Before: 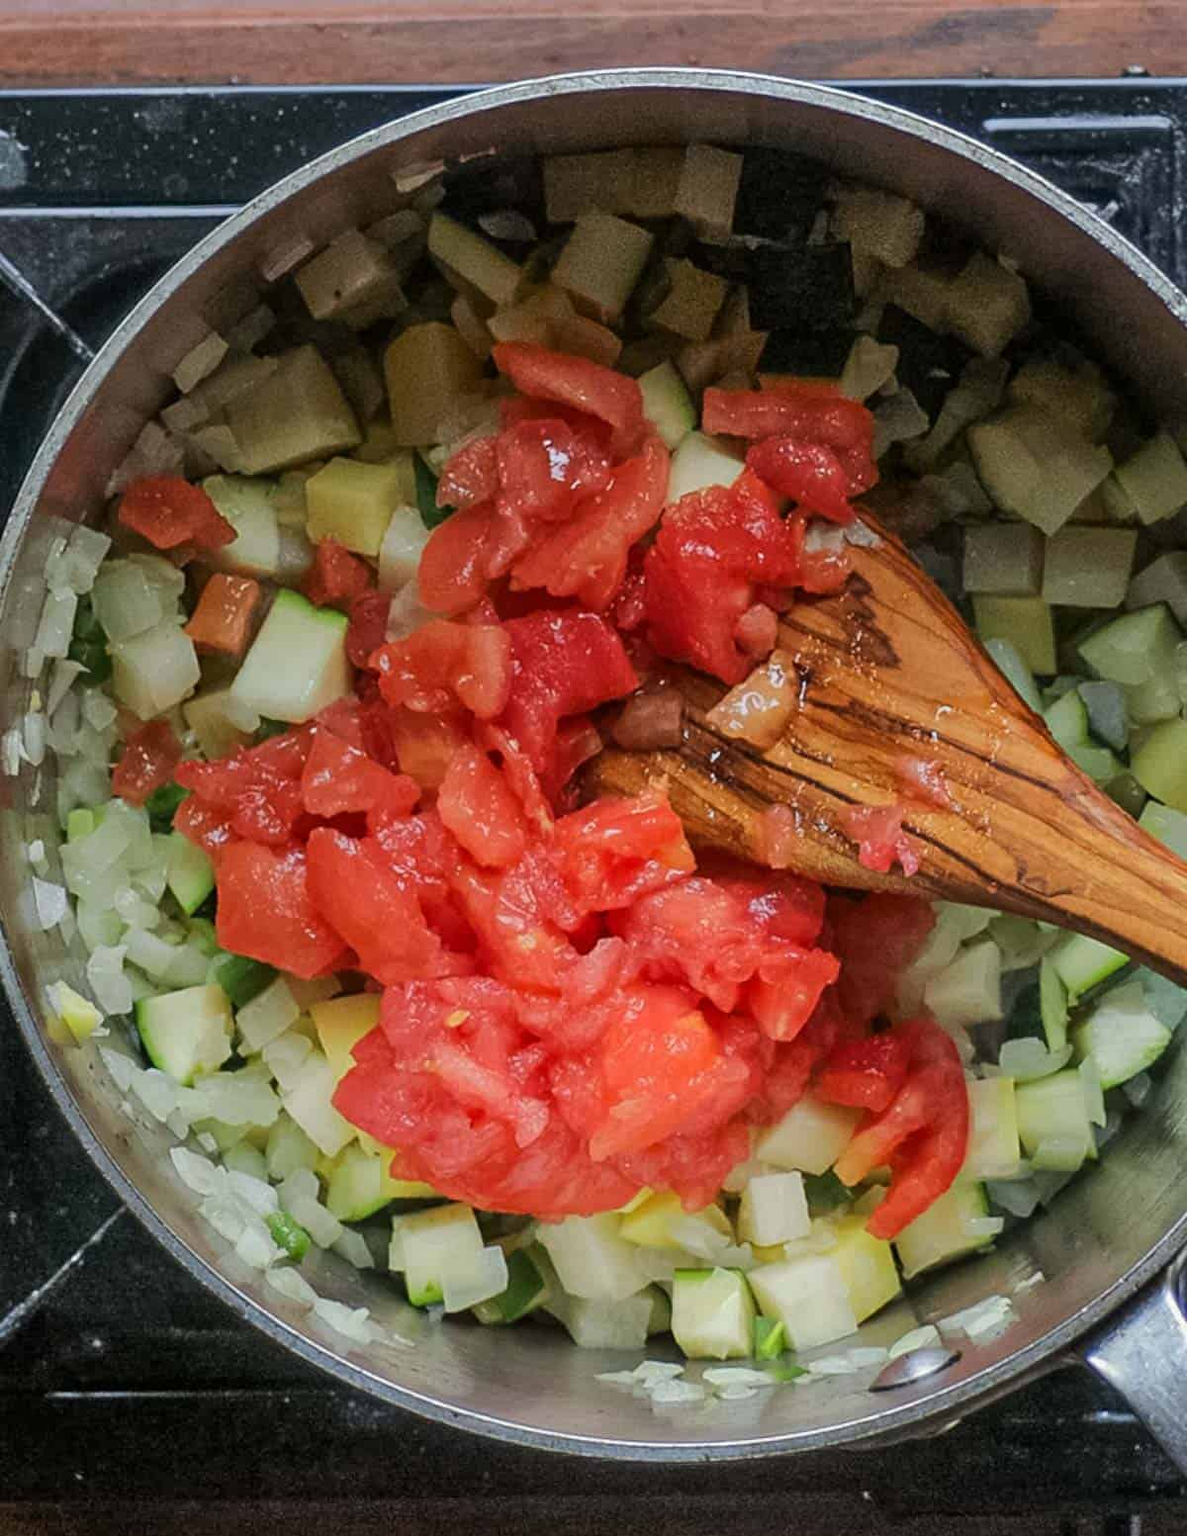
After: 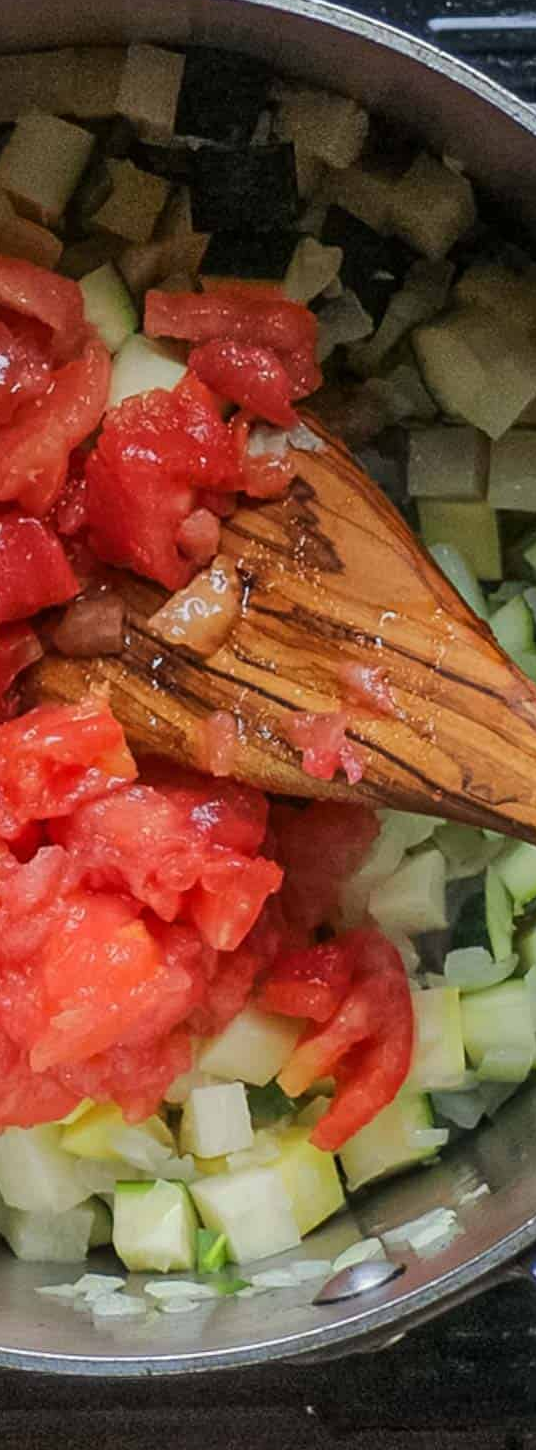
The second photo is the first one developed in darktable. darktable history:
crop: left 47.197%, top 6.629%, right 8.104%
